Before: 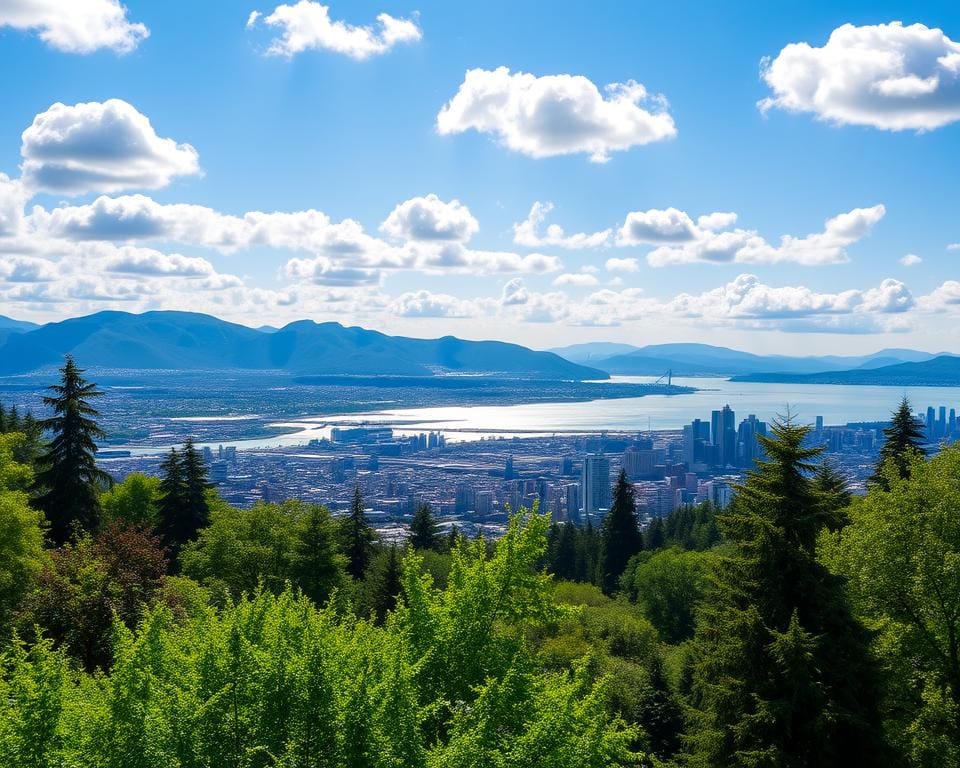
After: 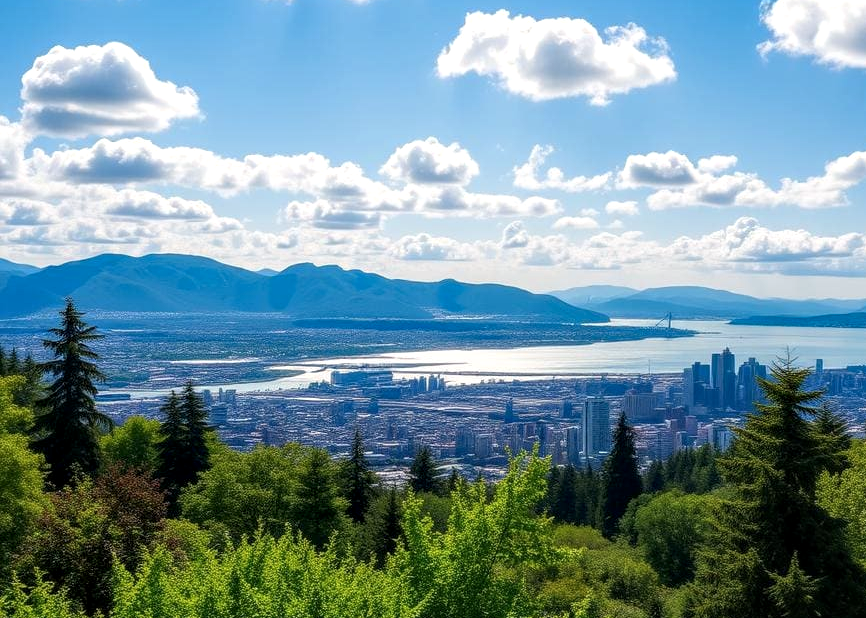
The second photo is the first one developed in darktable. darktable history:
local contrast: on, module defaults
white balance: red 1.009, blue 0.985
crop: top 7.49%, right 9.717%, bottom 11.943%
color balance rgb: global vibrance 1%, saturation formula JzAzBz (2021)
